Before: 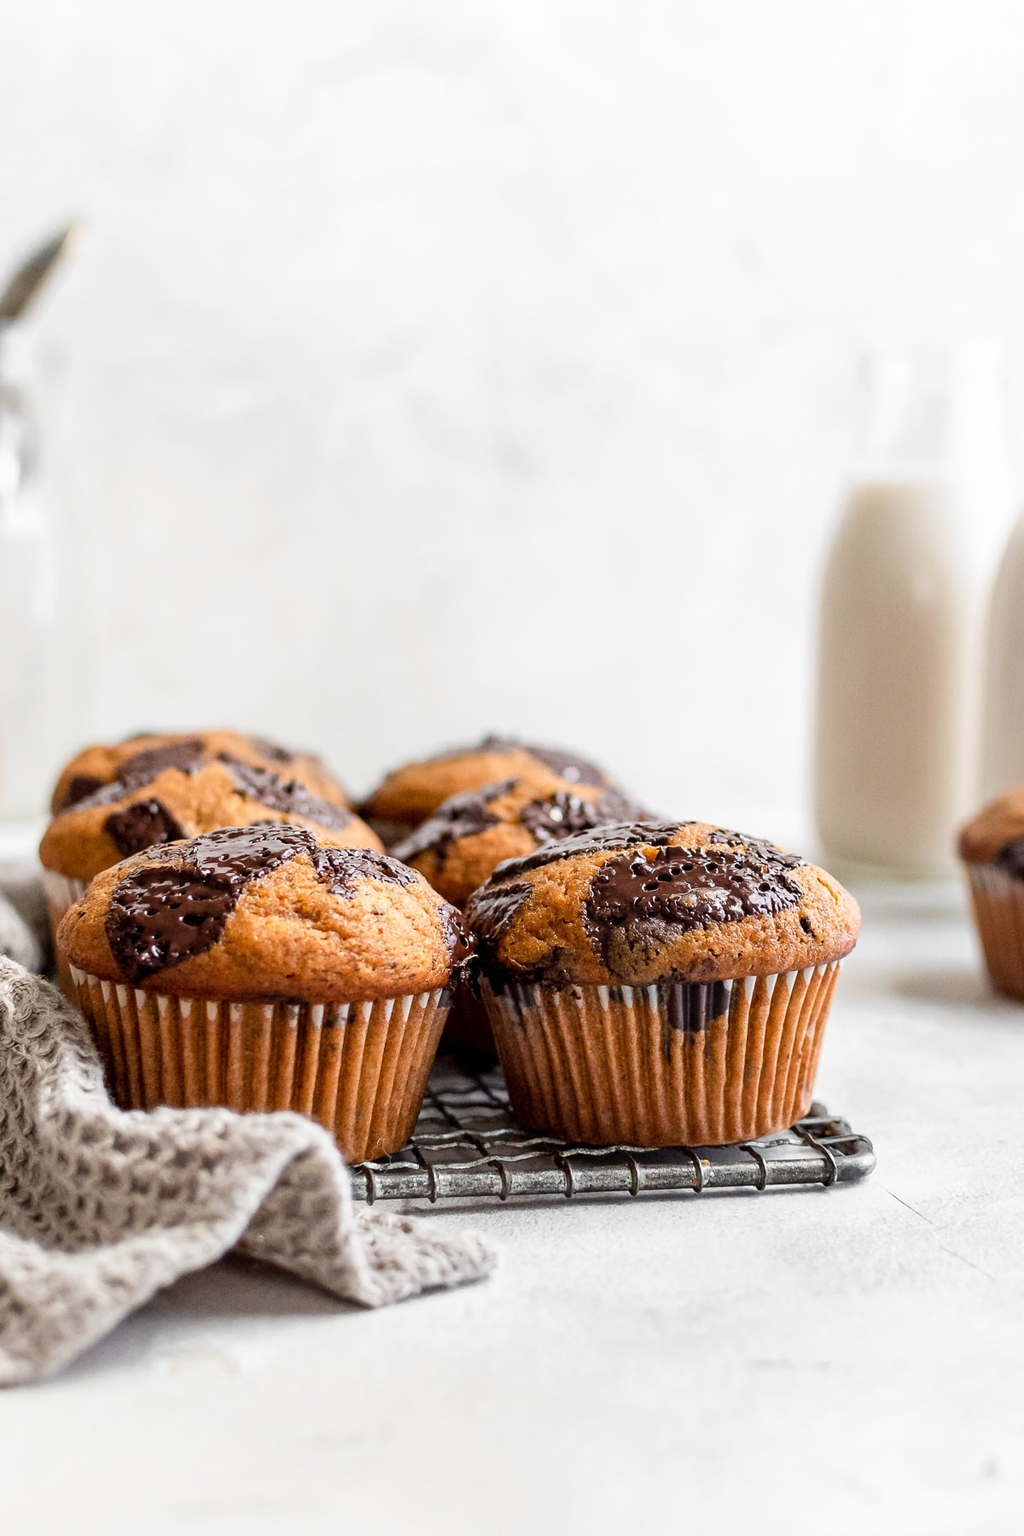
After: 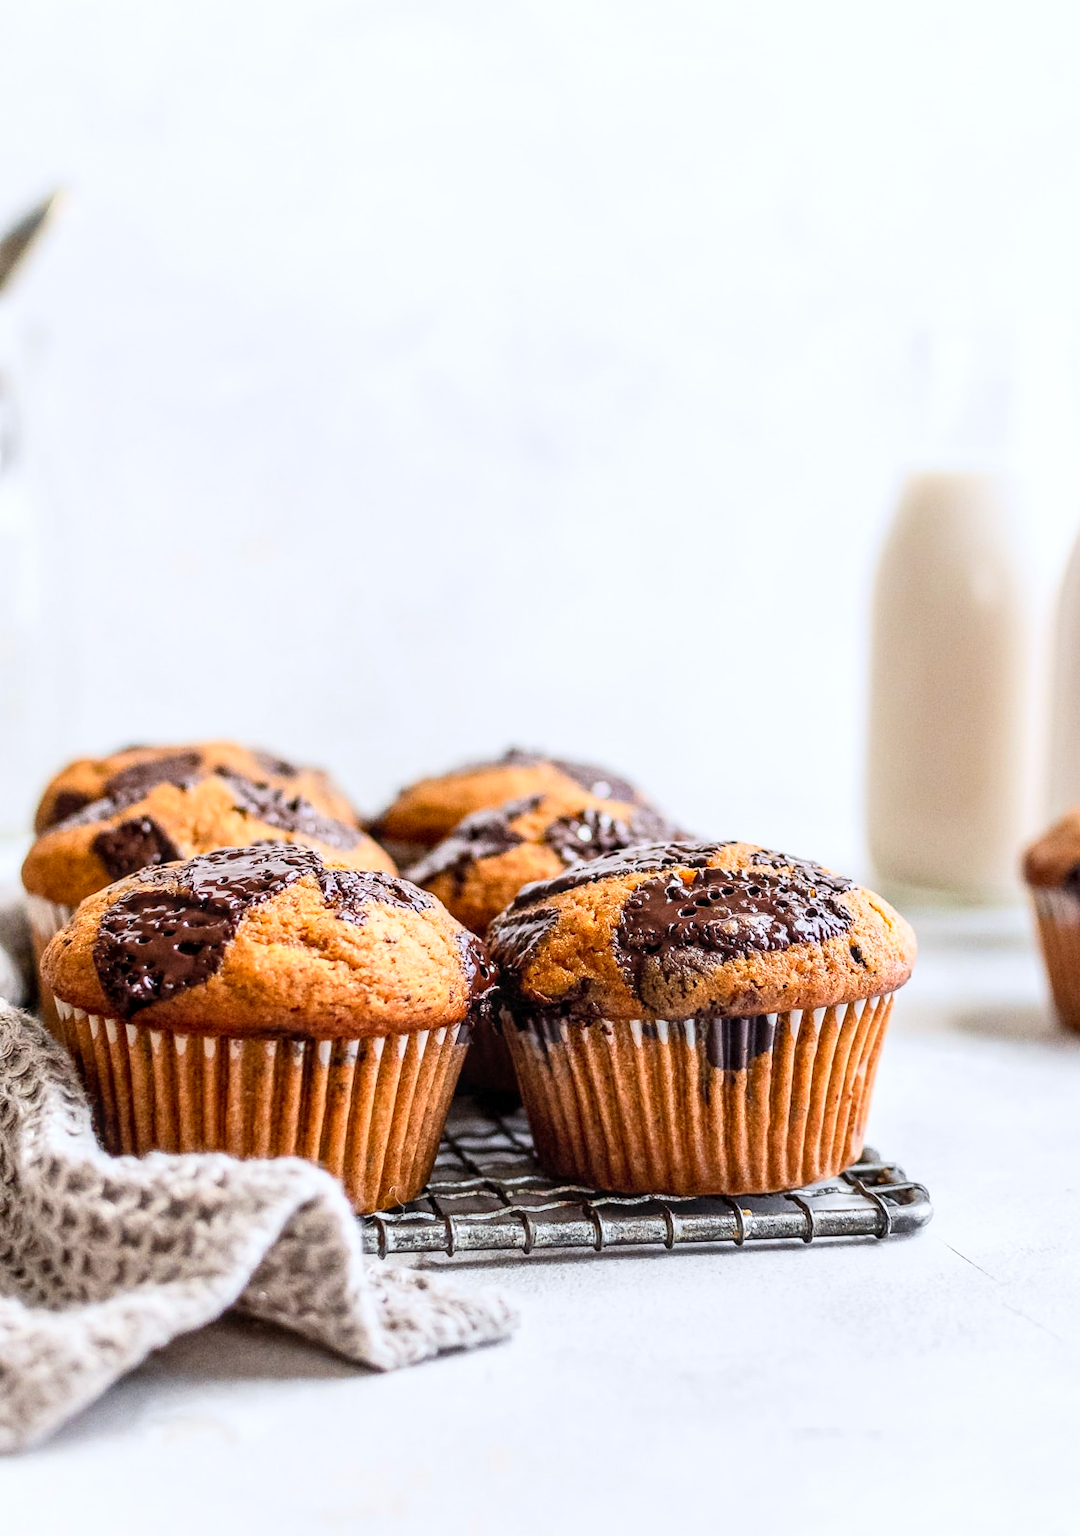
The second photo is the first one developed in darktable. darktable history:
crop: left 1.964%, top 3.251%, right 1.122%, bottom 4.933%
contrast brightness saturation: contrast 0.2, brightness 0.16, saturation 0.22
white balance: red 0.983, blue 1.036
local contrast: on, module defaults
